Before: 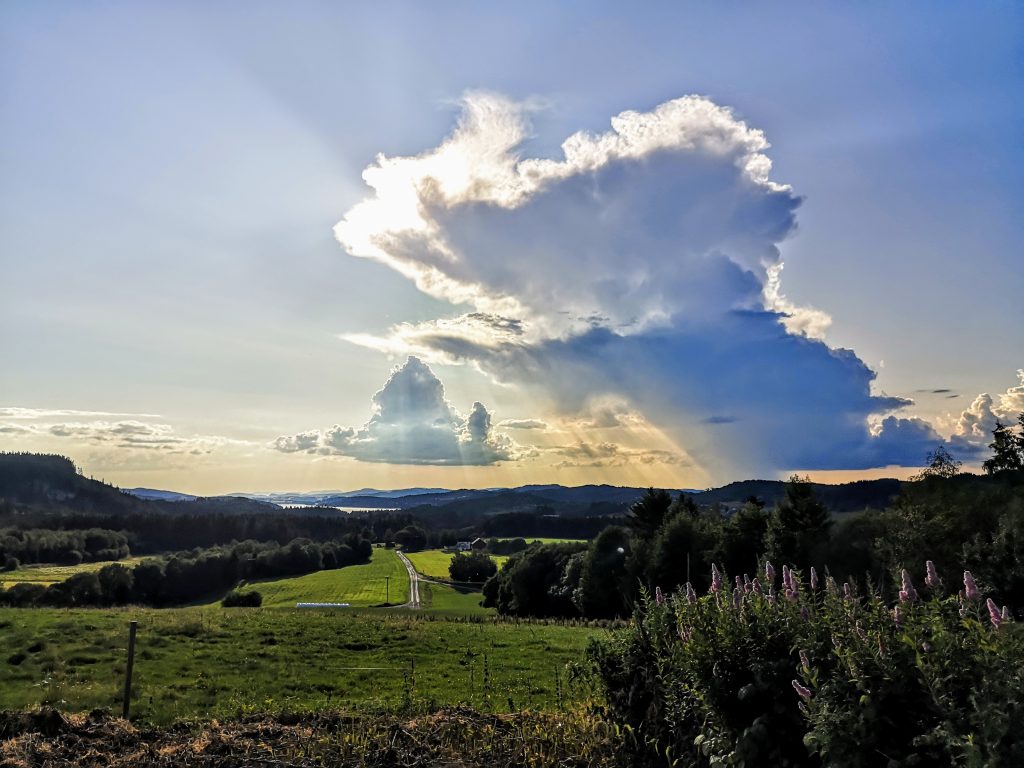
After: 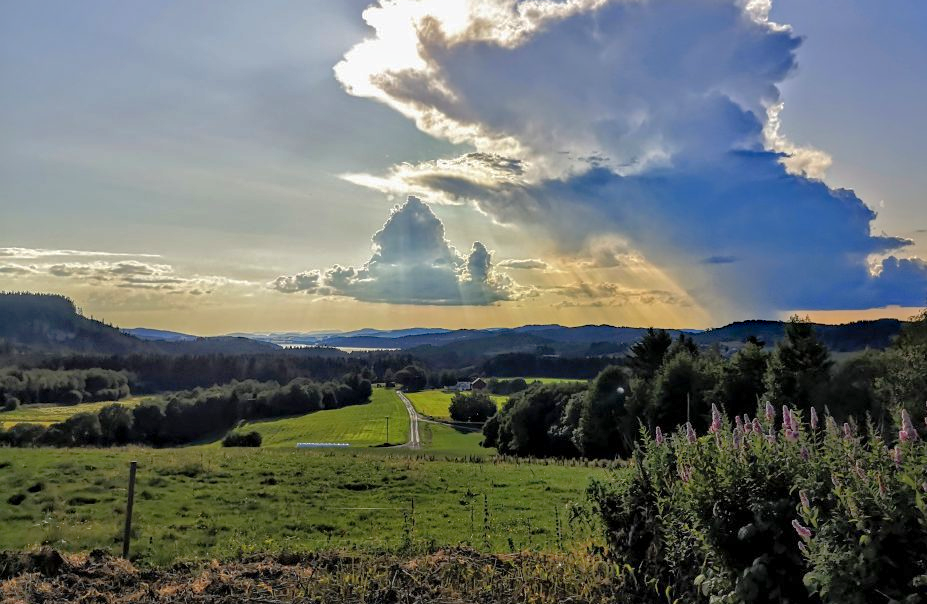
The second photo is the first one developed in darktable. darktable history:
shadows and highlights: shadows 60, highlights -60
crop: top 20.916%, right 9.437%, bottom 0.316%
haze removal: compatibility mode true, adaptive false
